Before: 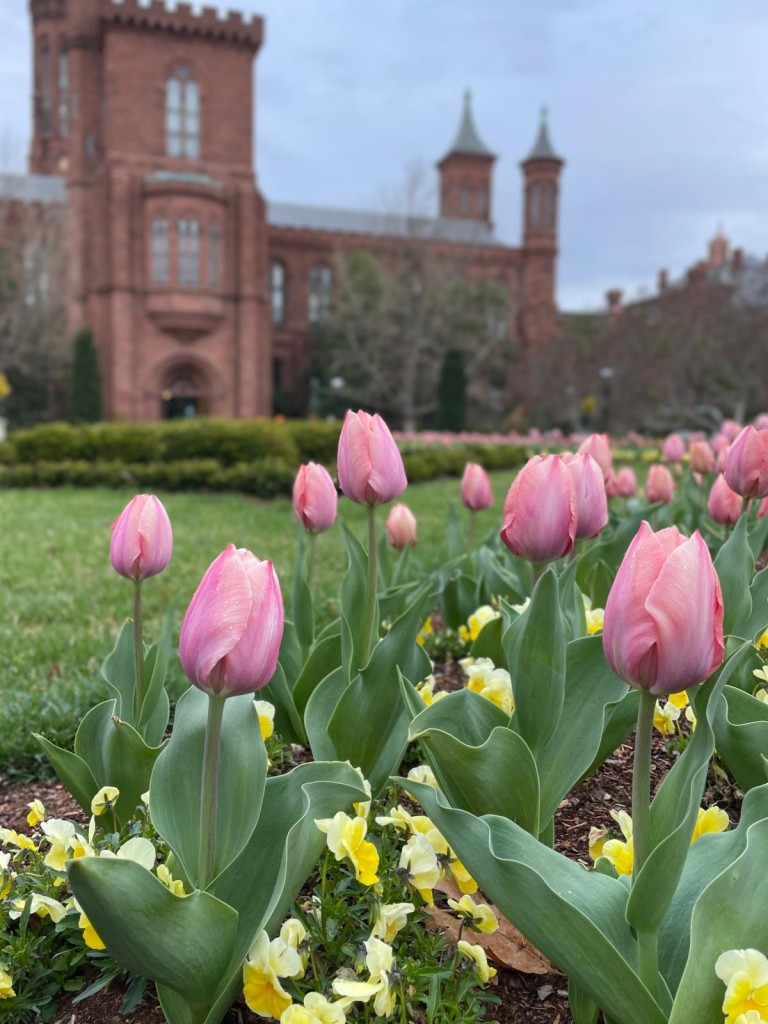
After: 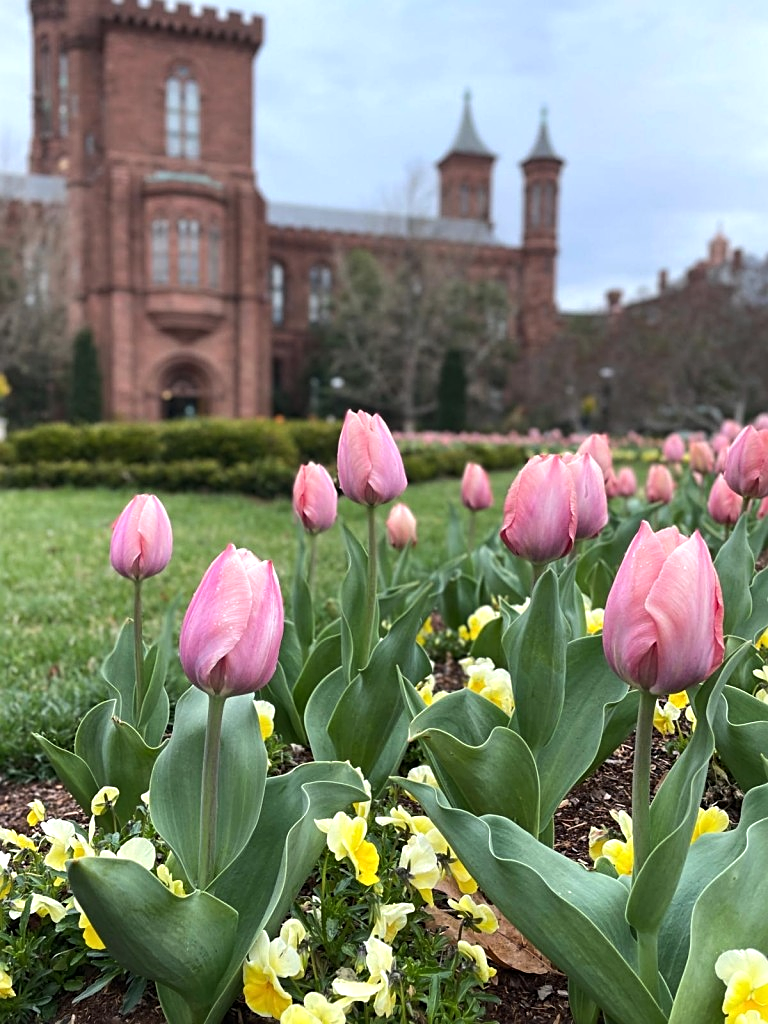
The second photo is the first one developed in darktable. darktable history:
tone equalizer: -8 EV -0.455 EV, -7 EV -0.415 EV, -6 EV -0.356 EV, -5 EV -0.257 EV, -3 EV 0.233 EV, -2 EV 0.331 EV, -1 EV 0.414 EV, +0 EV 0.431 EV, edges refinement/feathering 500, mask exposure compensation -1.57 EV, preserve details no
sharpen: on, module defaults
